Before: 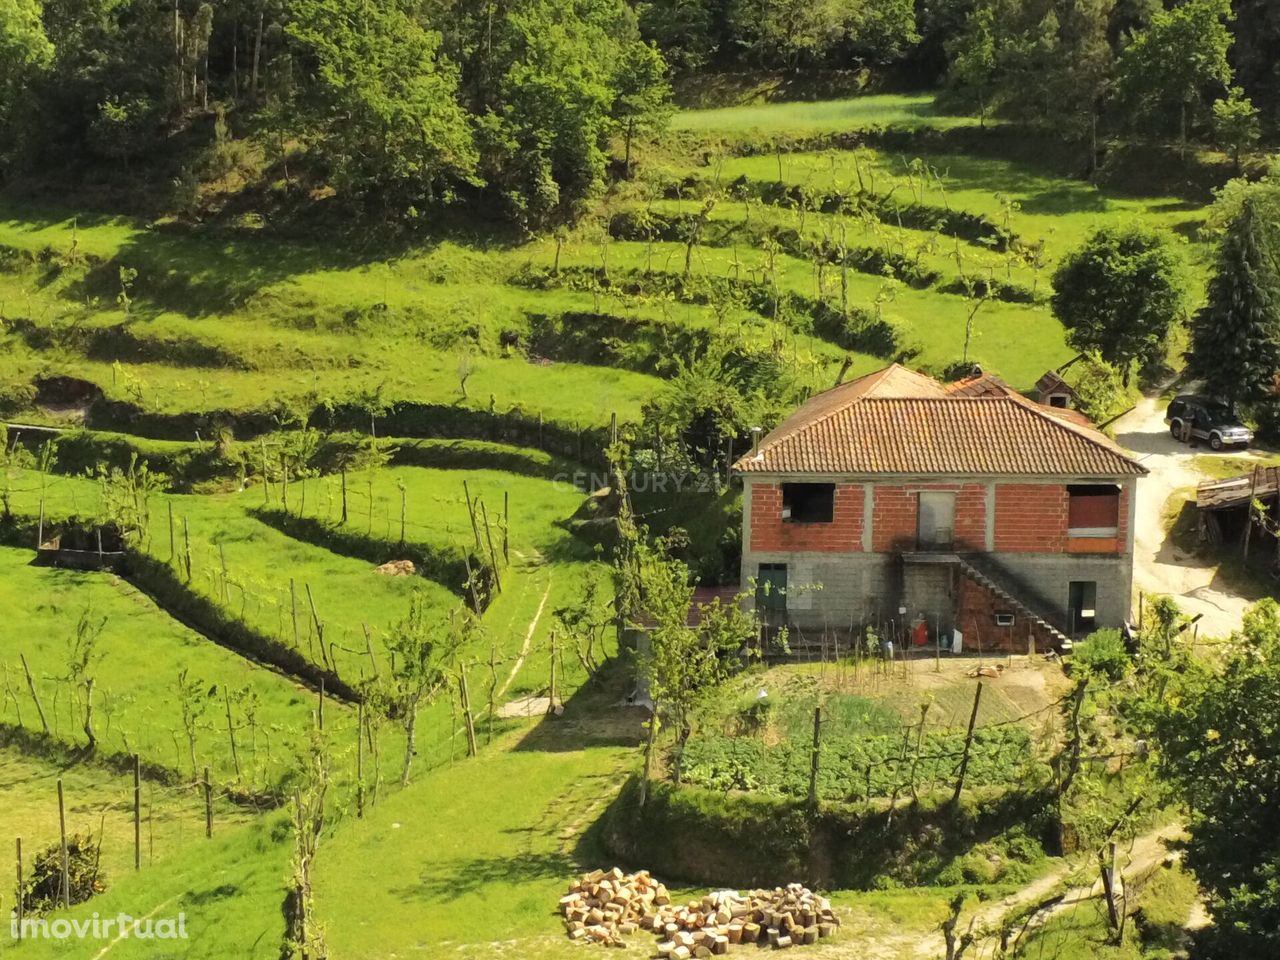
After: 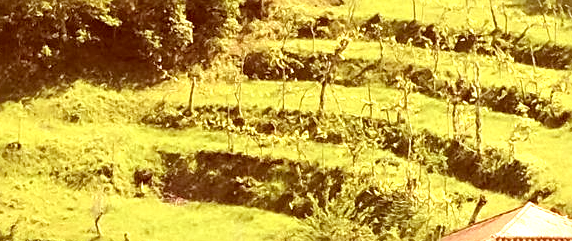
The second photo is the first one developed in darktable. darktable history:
crop: left 28.64%, top 16.832%, right 26.637%, bottom 58.055%
color correction: highlights a* 9.03, highlights b* 8.71, shadows a* 40, shadows b* 40, saturation 0.8
exposure: exposure 1 EV, compensate highlight preservation false
sharpen: on, module defaults
